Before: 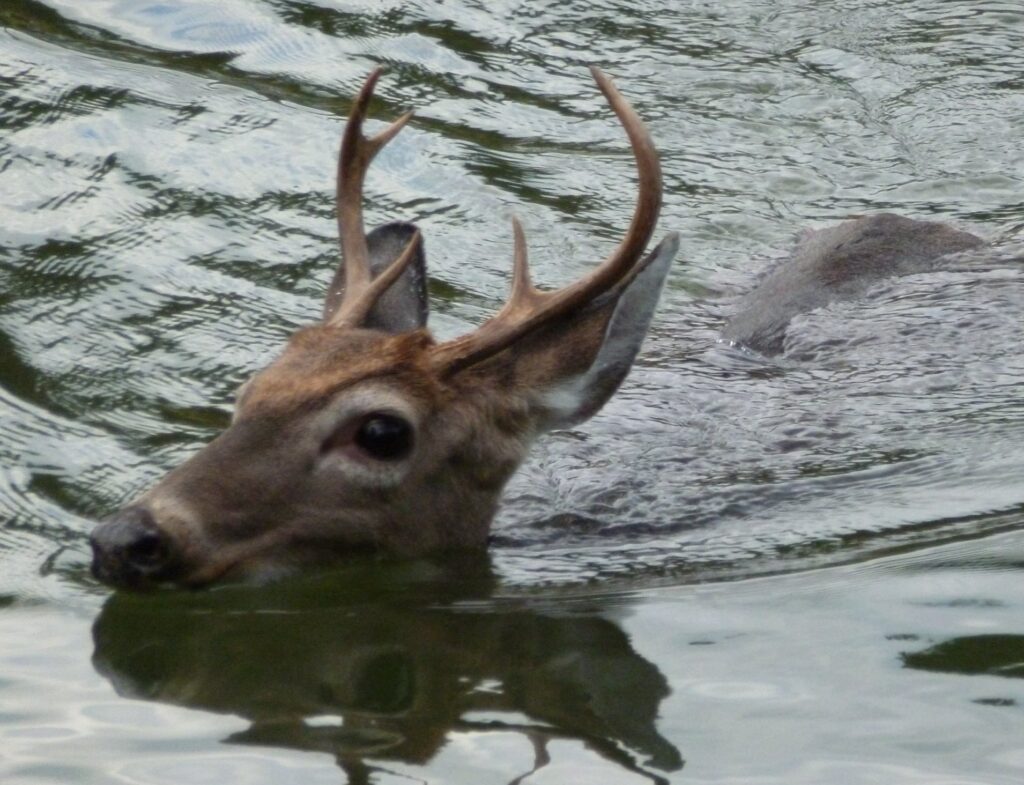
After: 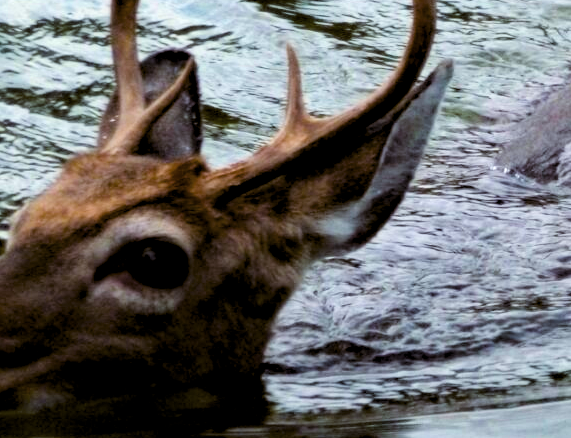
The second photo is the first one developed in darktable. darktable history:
color balance: lift [1, 1.015, 1.004, 0.985], gamma [1, 0.958, 0.971, 1.042], gain [1, 0.956, 0.977, 1.044]
crop and rotate: left 22.13%, top 22.054%, right 22.026%, bottom 22.102%
color balance rgb: linear chroma grading › global chroma 13.3%, global vibrance 41.49%
exposure: black level correction 0, exposure 0.5 EV, compensate highlight preservation false
haze removal: strength 0.29, distance 0.25, compatibility mode true, adaptive false
filmic rgb: black relative exposure -7.65 EV, white relative exposure 4.56 EV, hardness 3.61
levels: levels [0.129, 0.519, 0.867]
